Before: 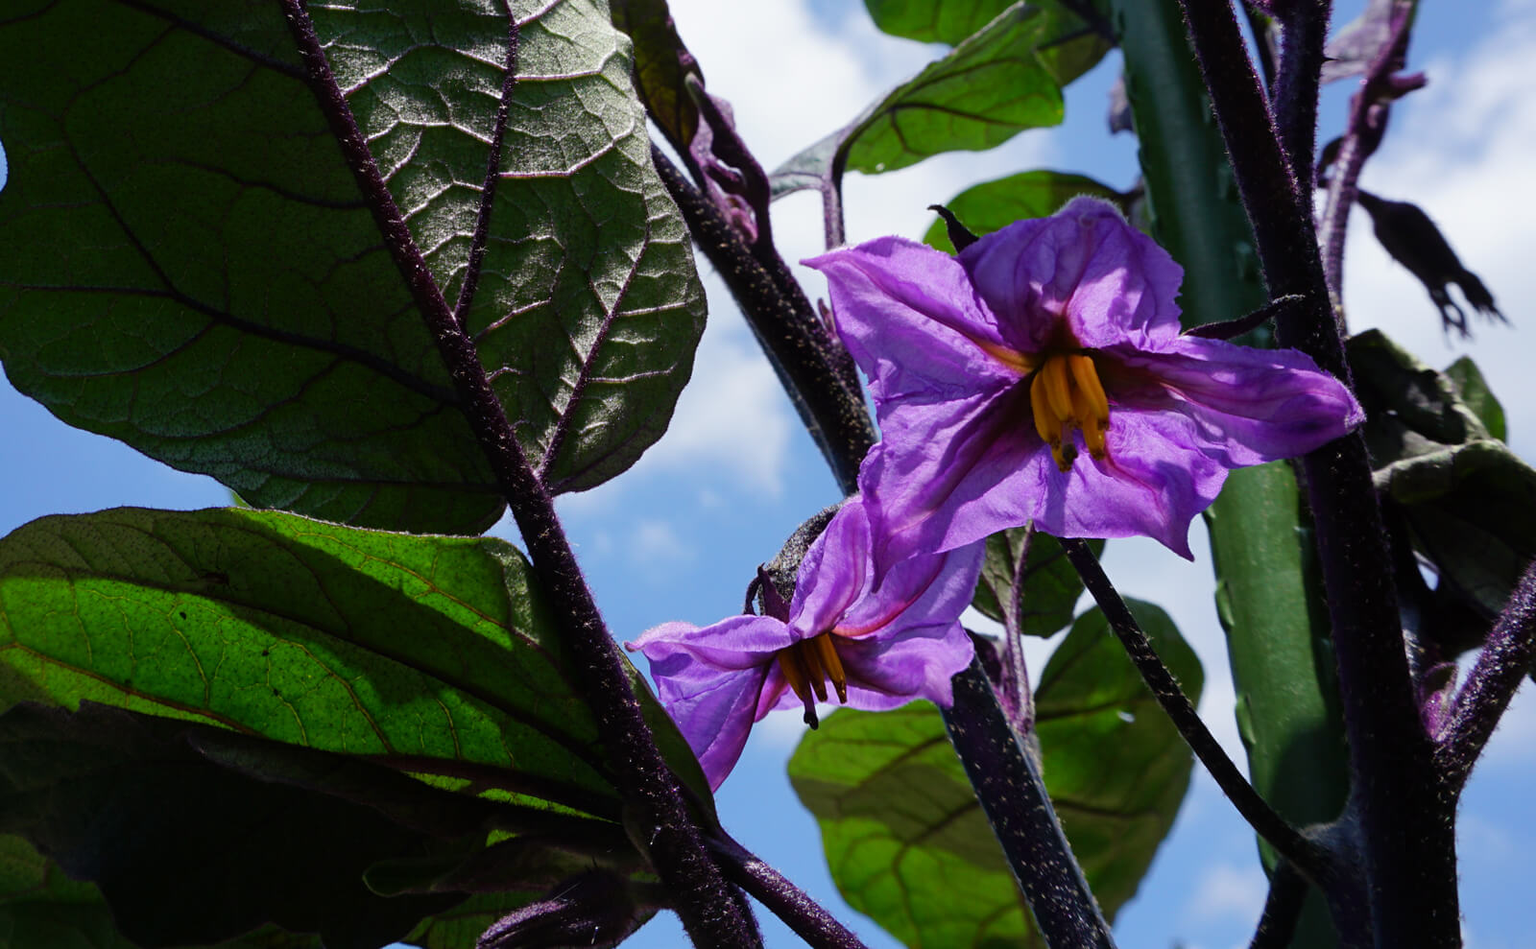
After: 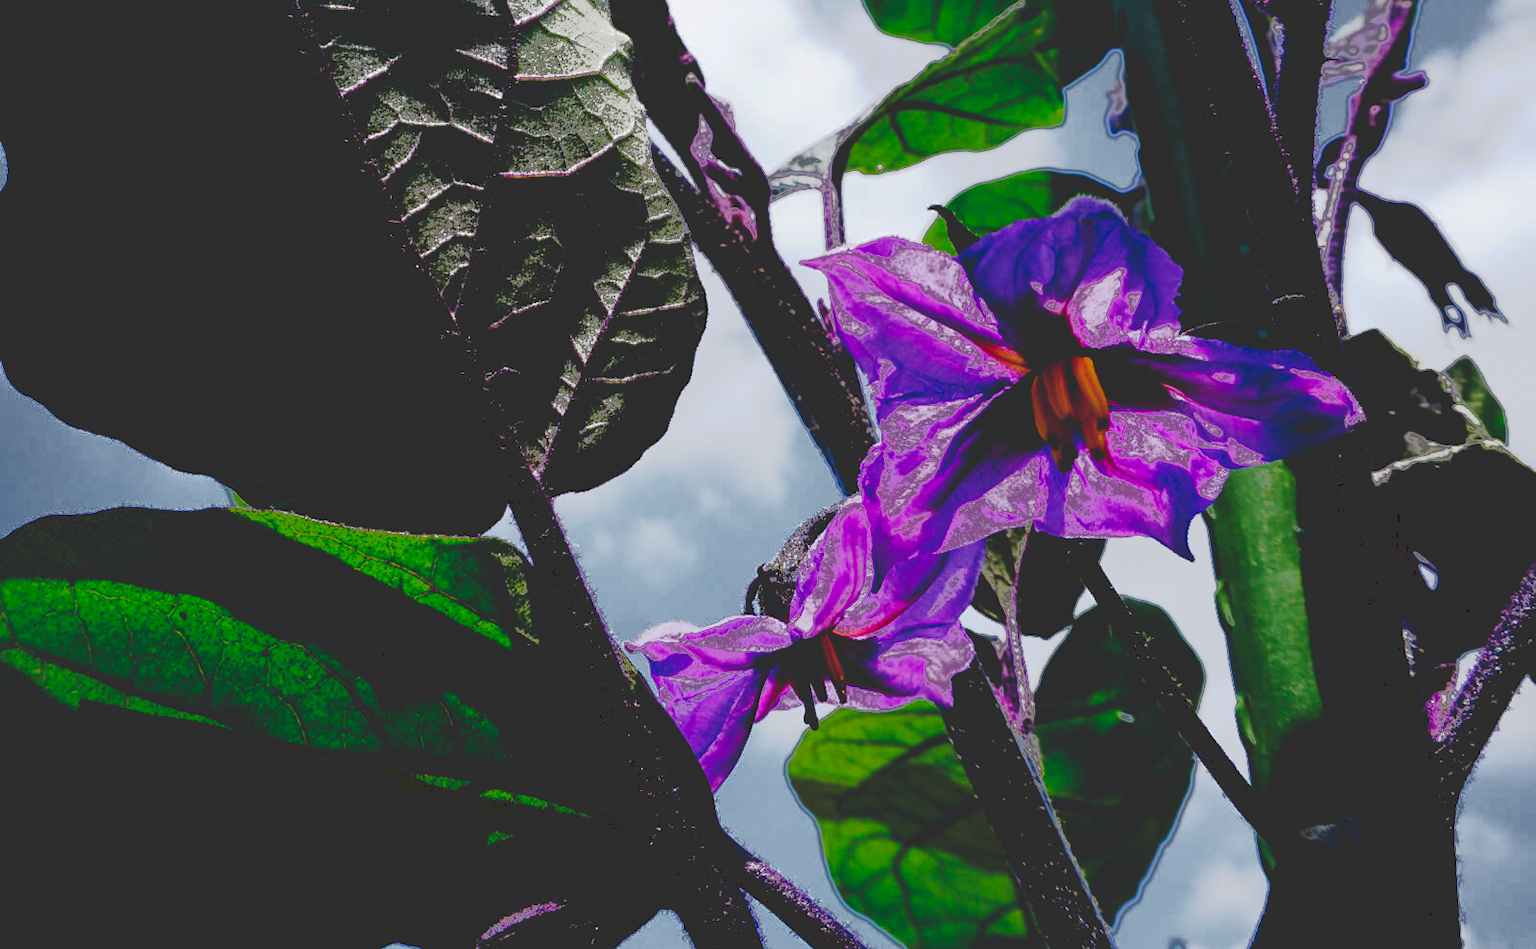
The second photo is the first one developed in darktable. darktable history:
fill light: exposure -0.73 EV, center 0.69, width 2.2
tone curve: curves: ch0 [(0, 0) (0.003, 0.185) (0.011, 0.185) (0.025, 0.187) (0.044, 0.185) (0.069, 0.185) (0.1, 0.18) (0.136, 0.18) (0.177, 0.179) (0.224, 0.202) (0.277, 0.252) (0.335, 0.343) (0.399, 0.452) (0.468, 0.553) (0.543, 0.643) (0.623, 0.717) (0.709, 0.778) (0.801, 0.82) (0.898, 0.856) (1, 1)], preserve colors none
